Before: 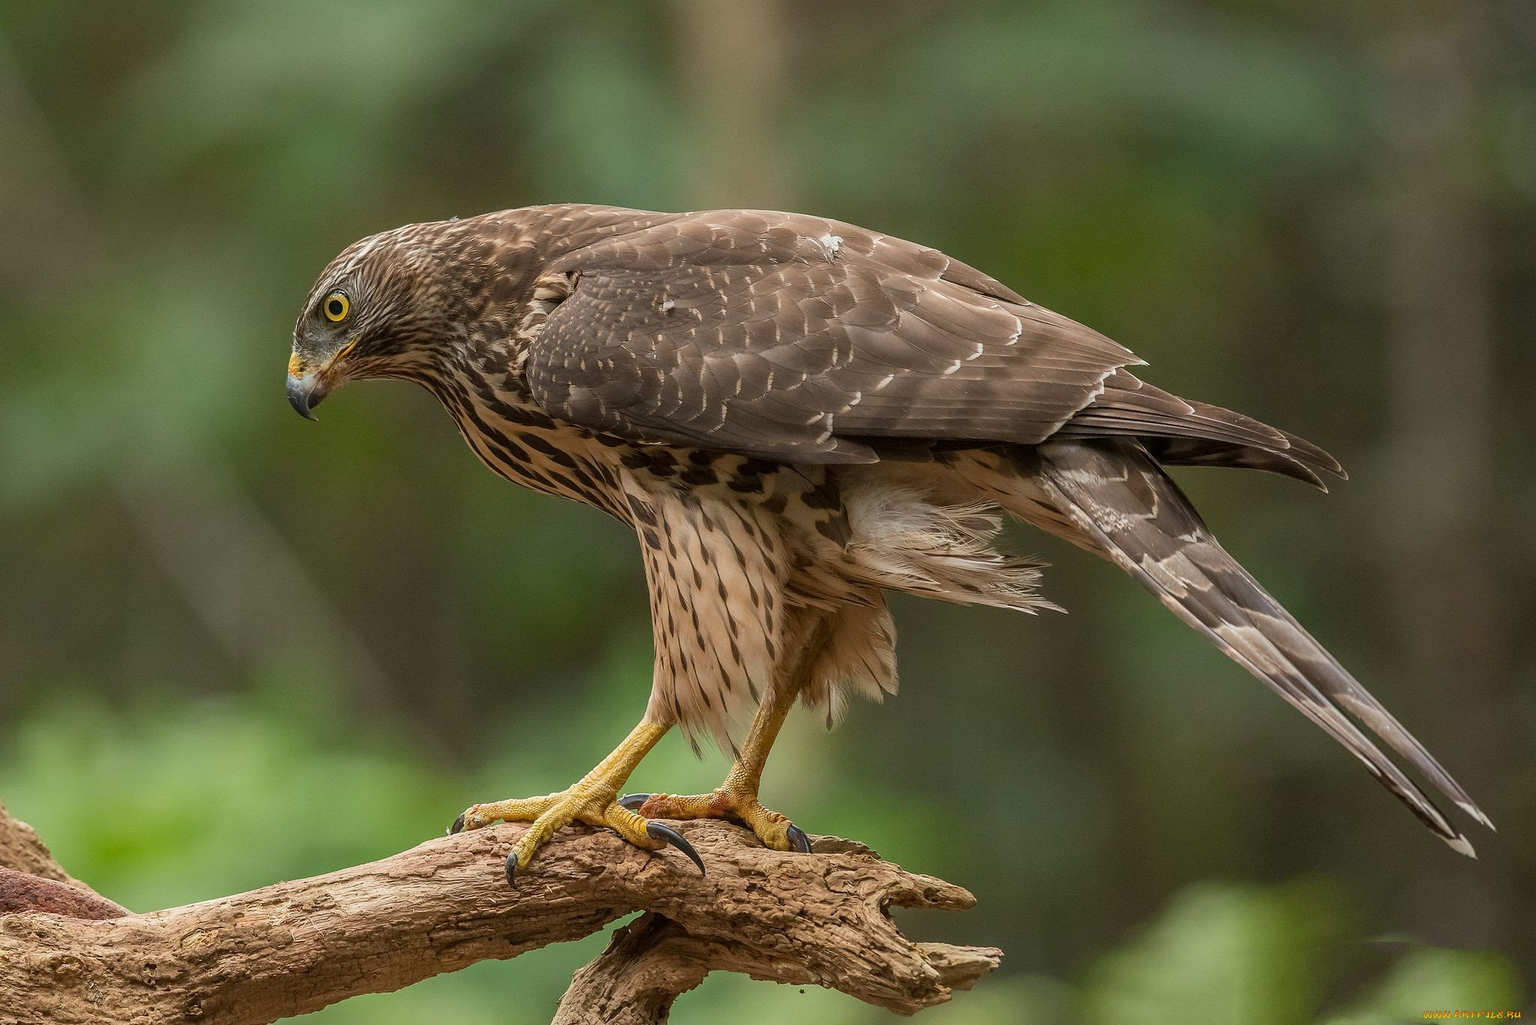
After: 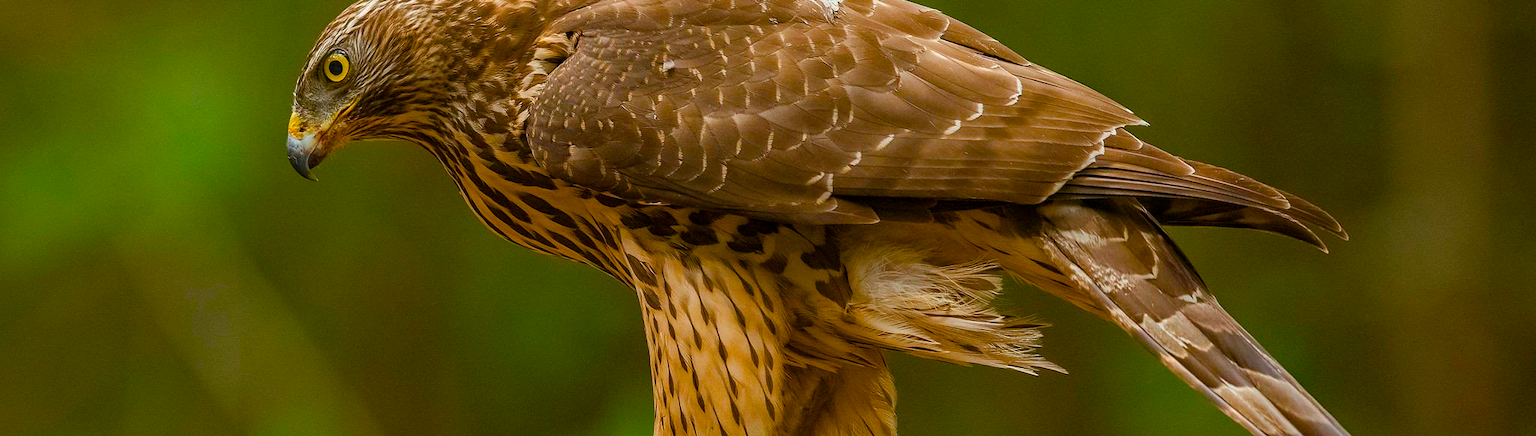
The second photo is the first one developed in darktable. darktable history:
color balance rgb: power › chroma 0.698%, power › hue 60°, linear chroma grading › global chroma 24.609%, perceptual saturation grading › global saturation 27.94%, perceptual saturation grading › highlights -25.611%, perceptual saturation grading › mid-tones 25.271%, perceptual saturation grading › shadows 49.889%, global vibrance 20%
crop and rotate: top 23.467%, bottom 33.897%
haze removal: compatibility mode true
tone equalizer: edges refinement/feathering 500, mask exposure compensation -1.57 EV, preserve details no
